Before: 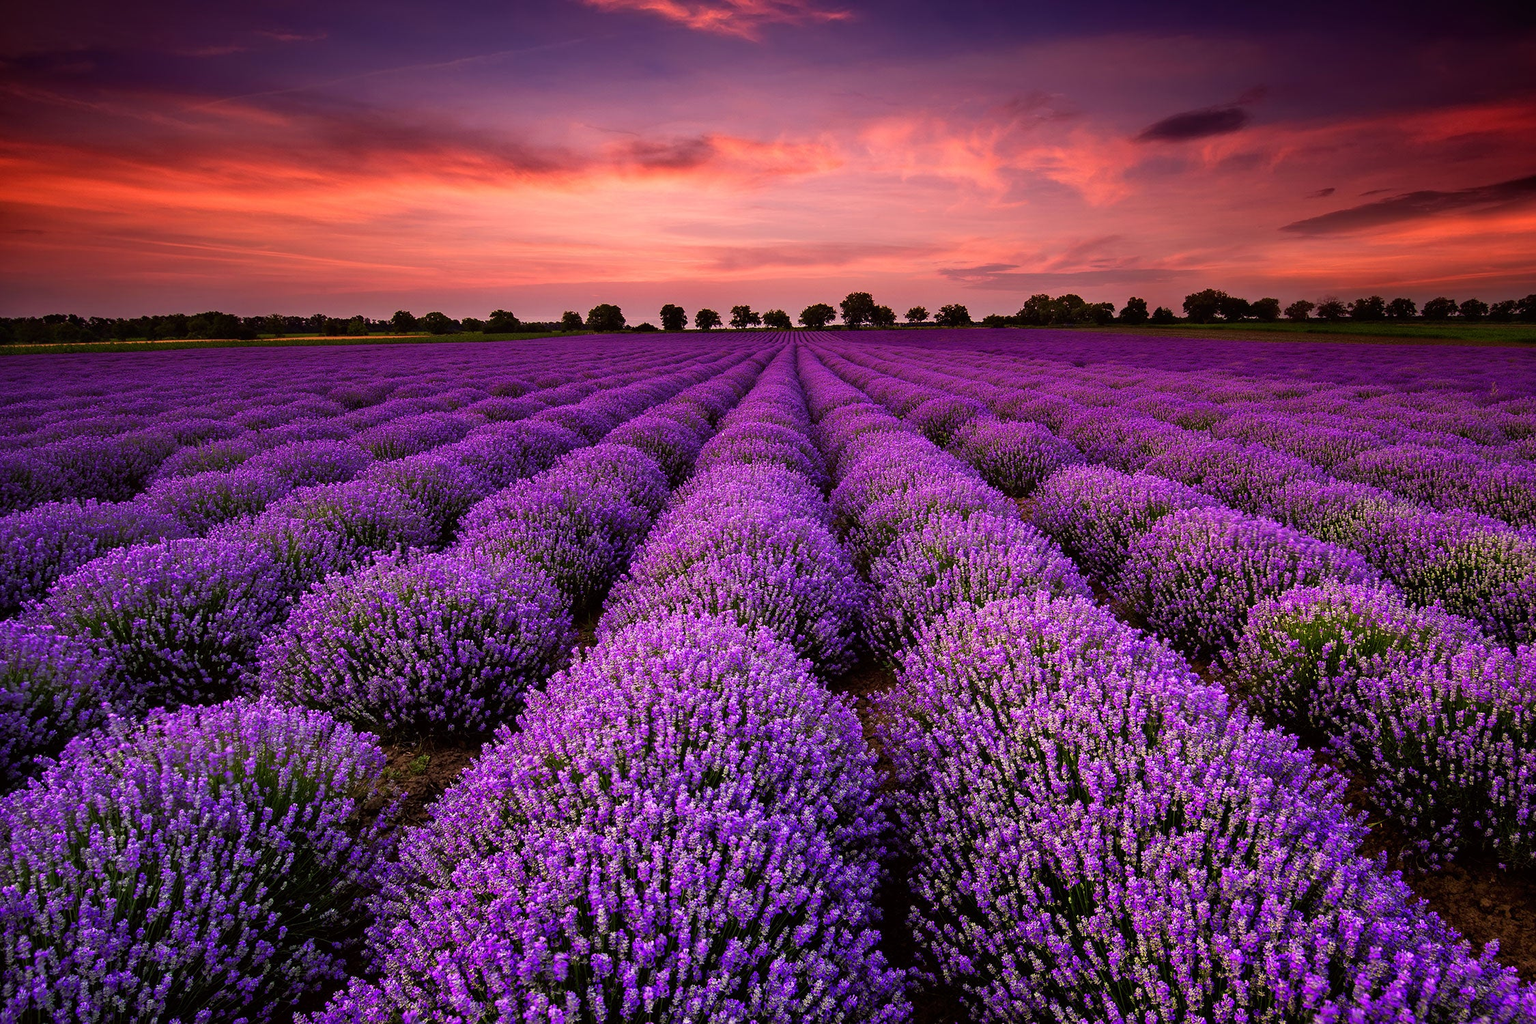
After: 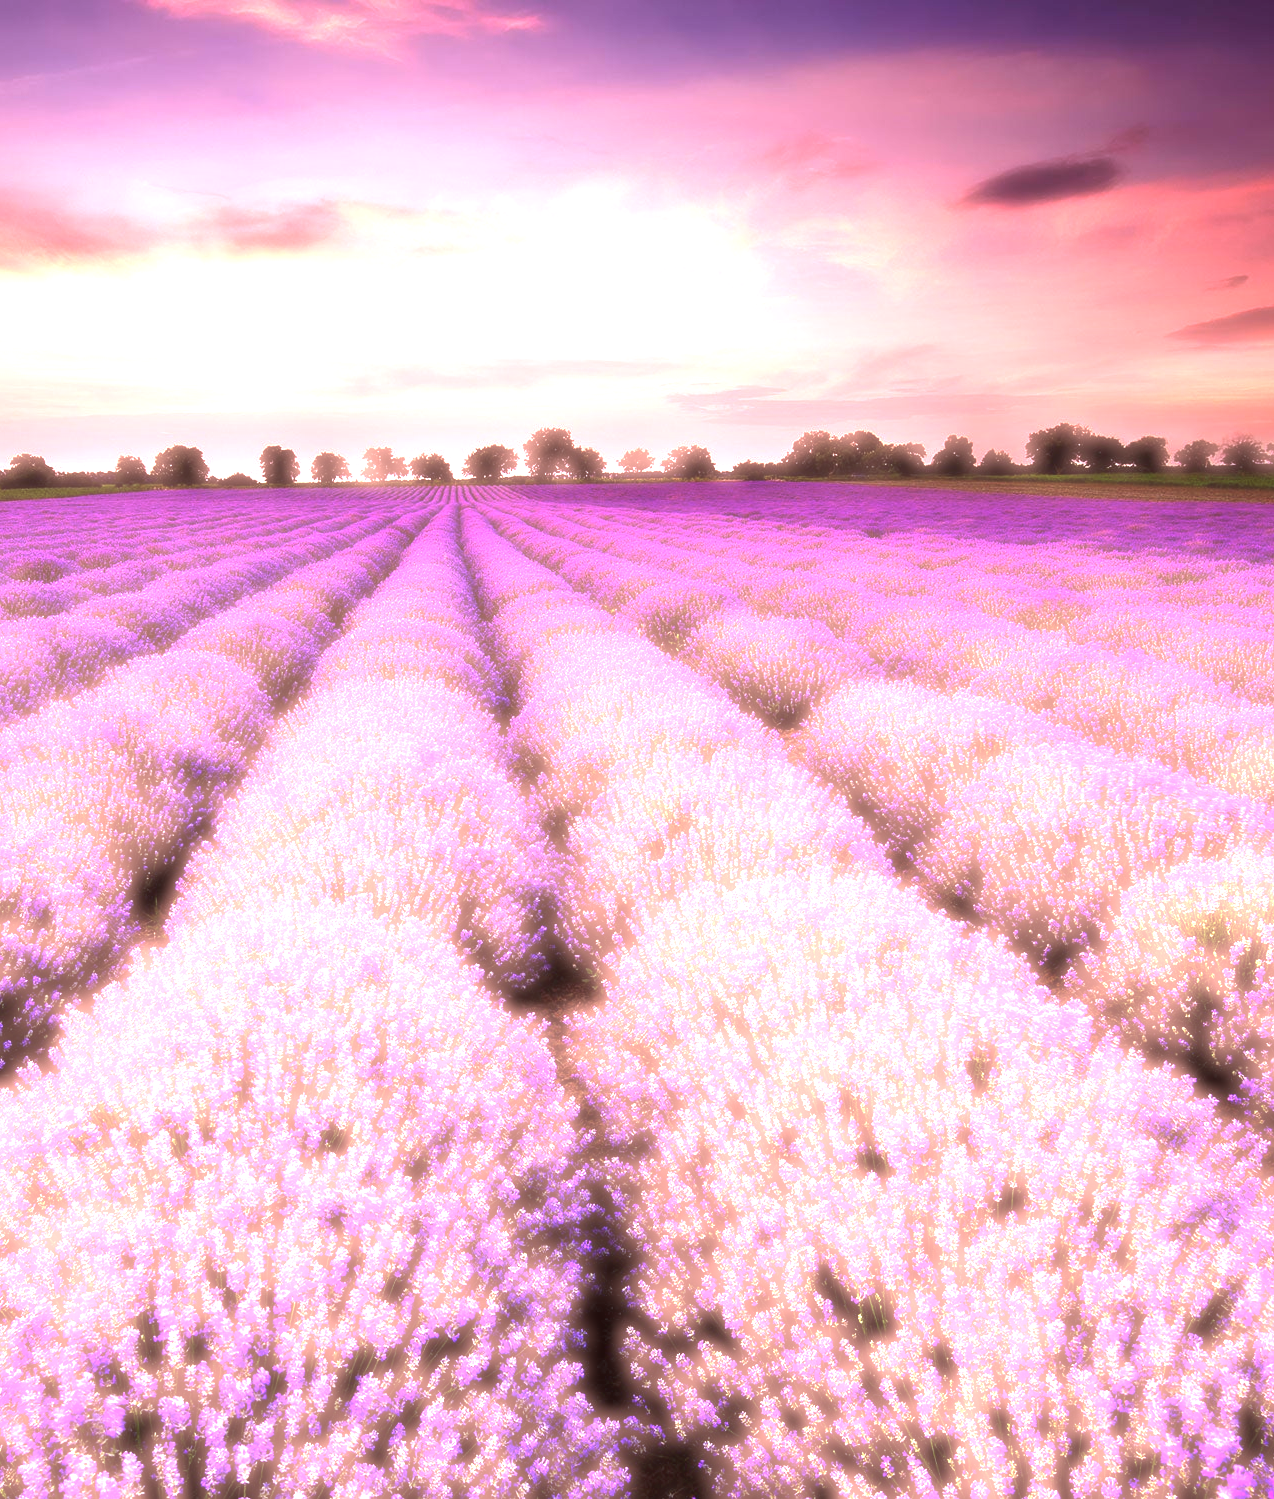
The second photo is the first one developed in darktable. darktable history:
exposure: black level correction 0, exposure 1.9 EV, compensate highlight preservation false
haze removal: strength -0.9, distance 0.225, compatibility mode true, adaptive false
crop: left 31.458%, top 0%, right 11.876%
white balance: red 0.974, blue 1.044
